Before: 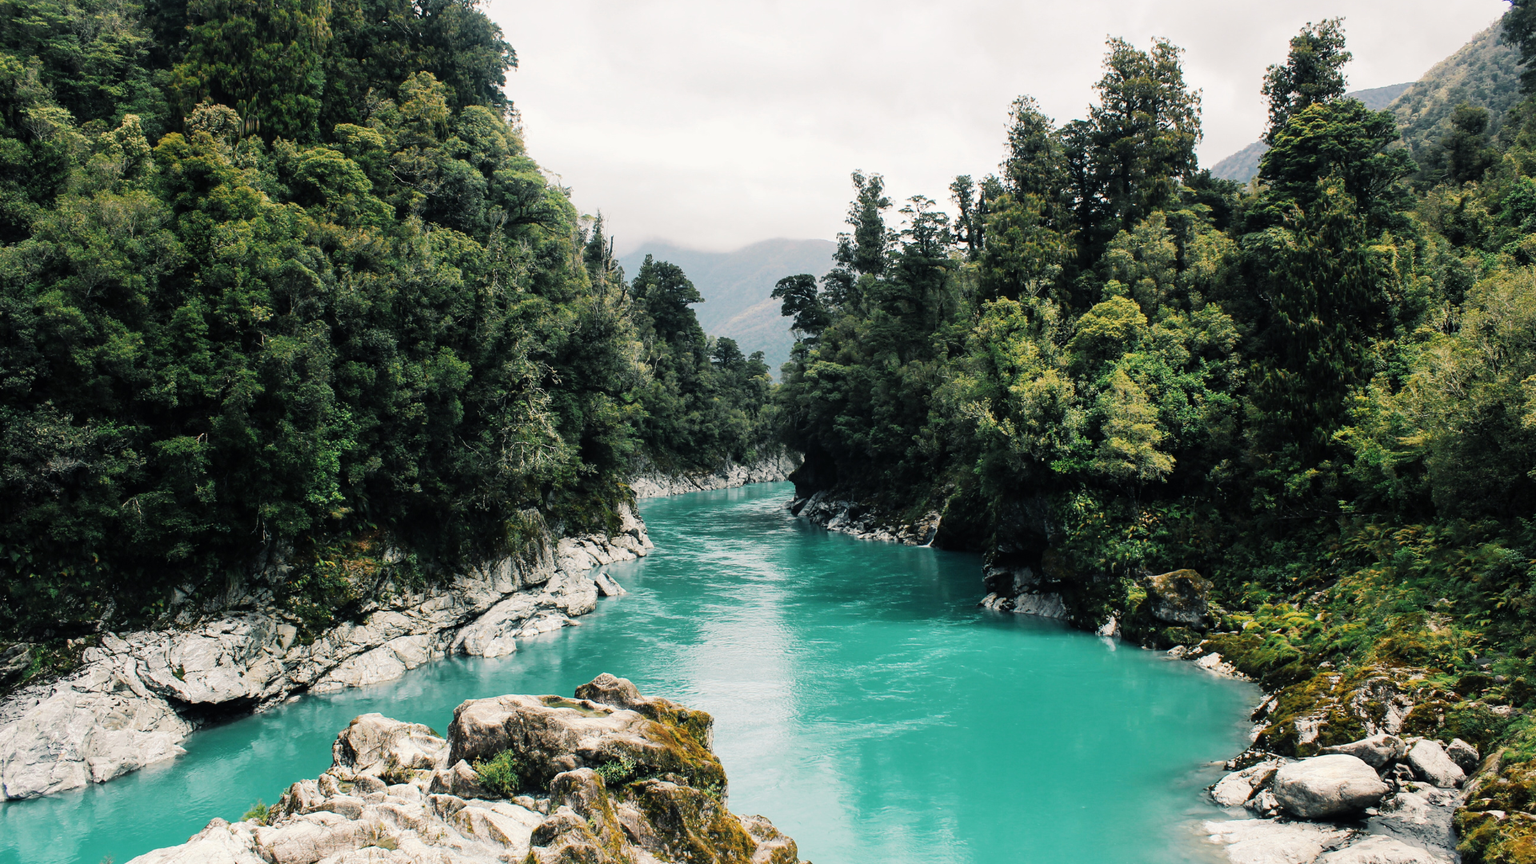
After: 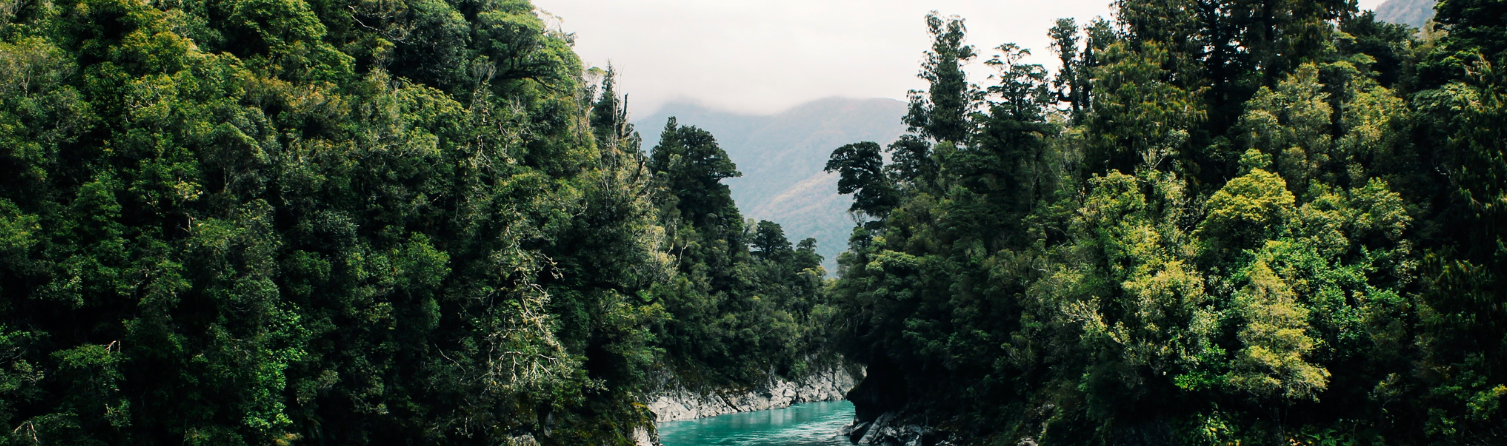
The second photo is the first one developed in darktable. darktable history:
crop: left 7.257%, top 18.651%, right 14.249%, bottom 39.987%
contrast brightness saturation: contrast 0.129, brightness -0.047, saturation 0.151
